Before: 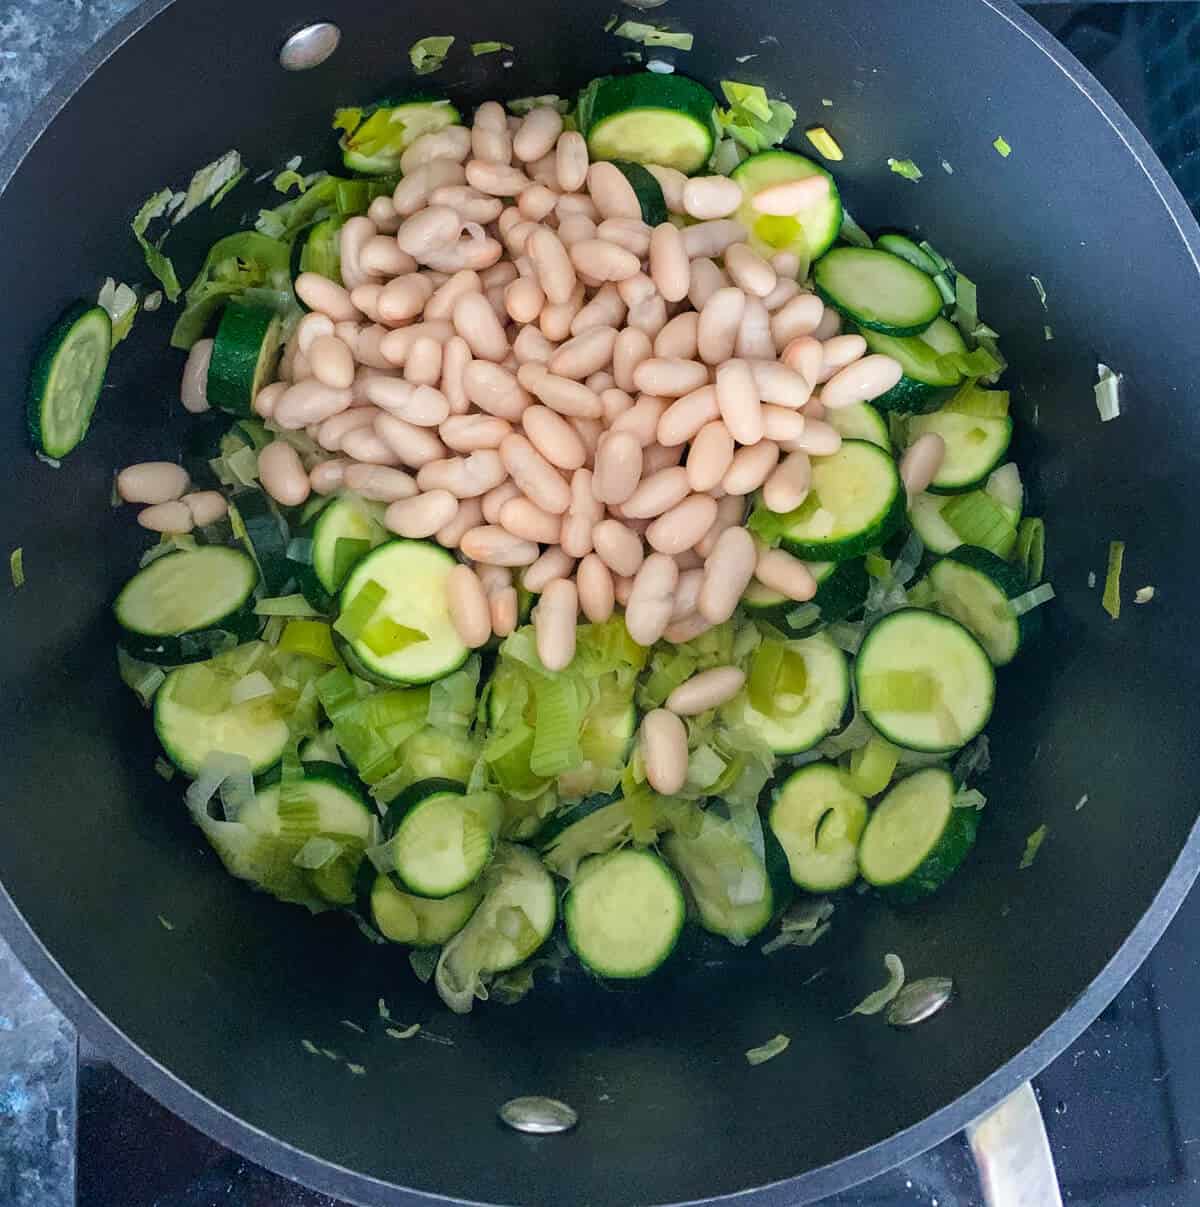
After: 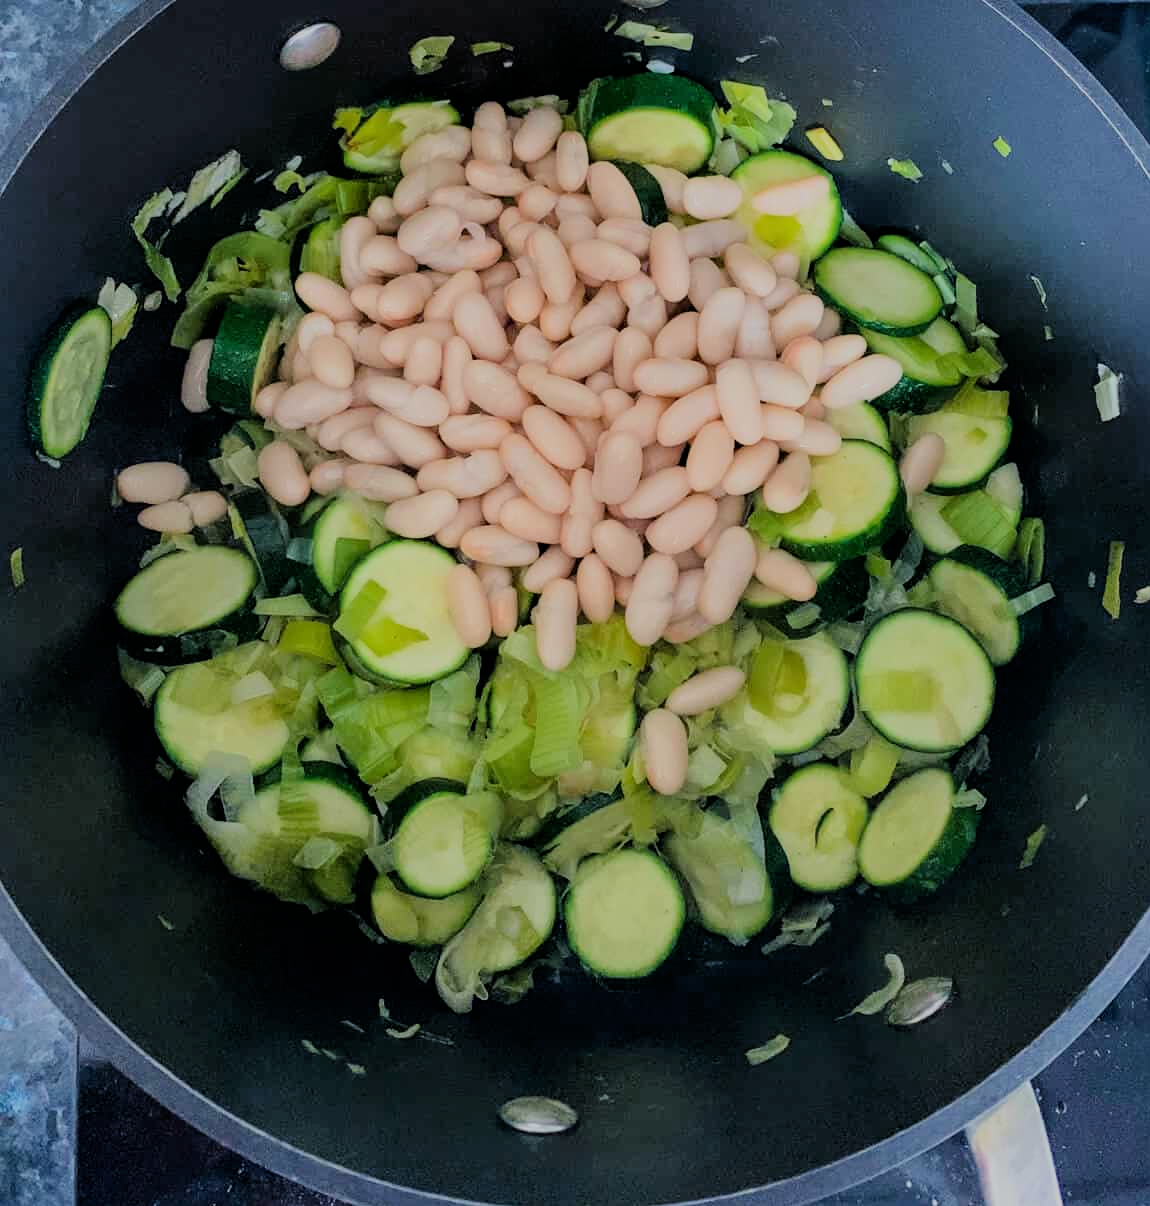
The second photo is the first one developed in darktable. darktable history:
crop: right 4.126%, bottom 0.031%
filmic rgb: black relative exposure -6.15 EV, white relative exposure 6.96 EV, hardness 2.23, color science v6 (2022)
